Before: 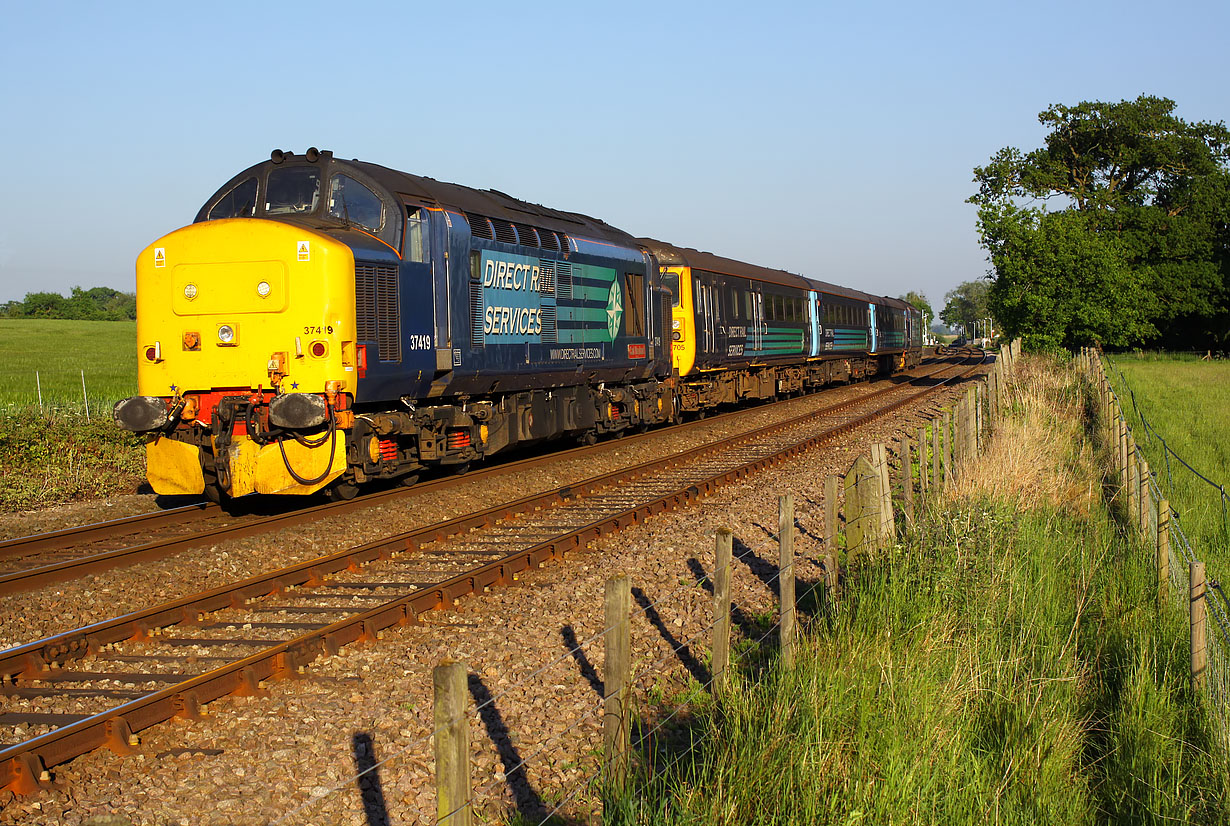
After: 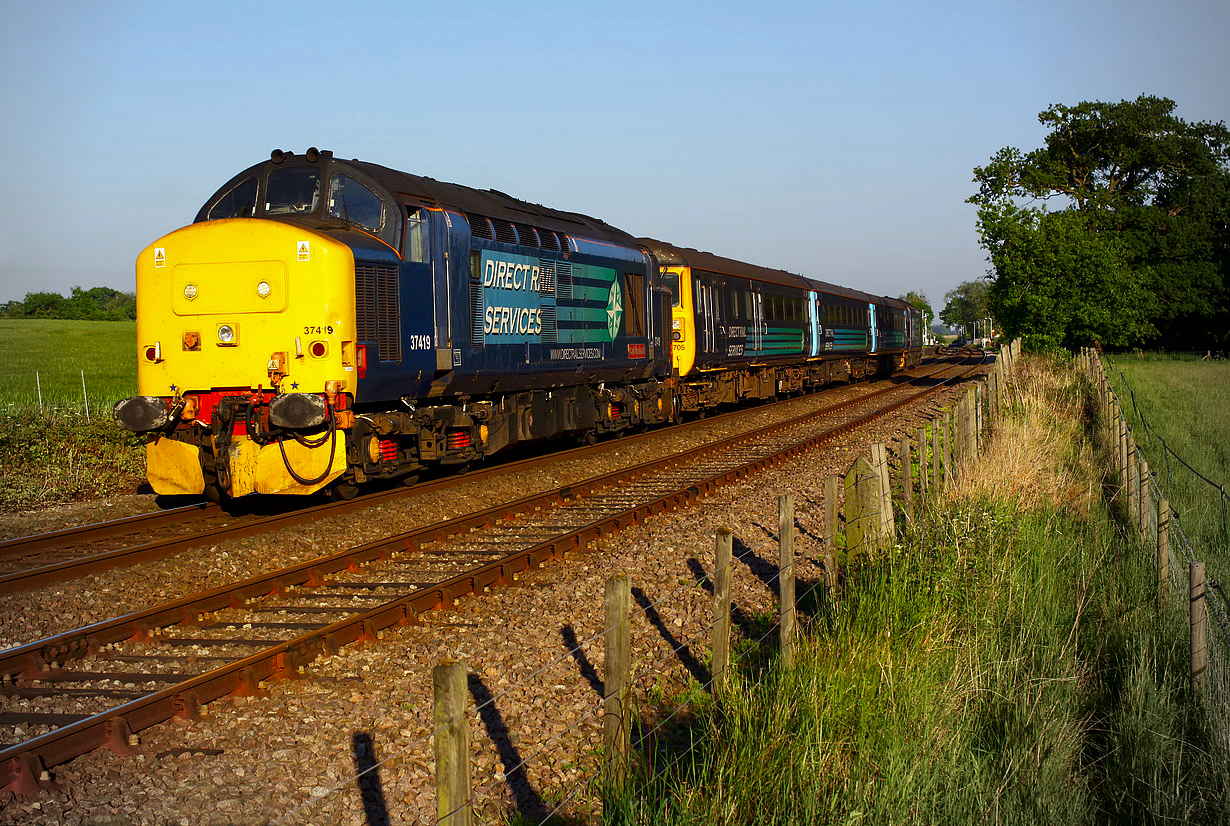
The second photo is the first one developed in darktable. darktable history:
vignetting: center (-0.069, -0.305)
contrast brightness saturation: contrast 0.066, brightness -0.13, saturation 0.061
